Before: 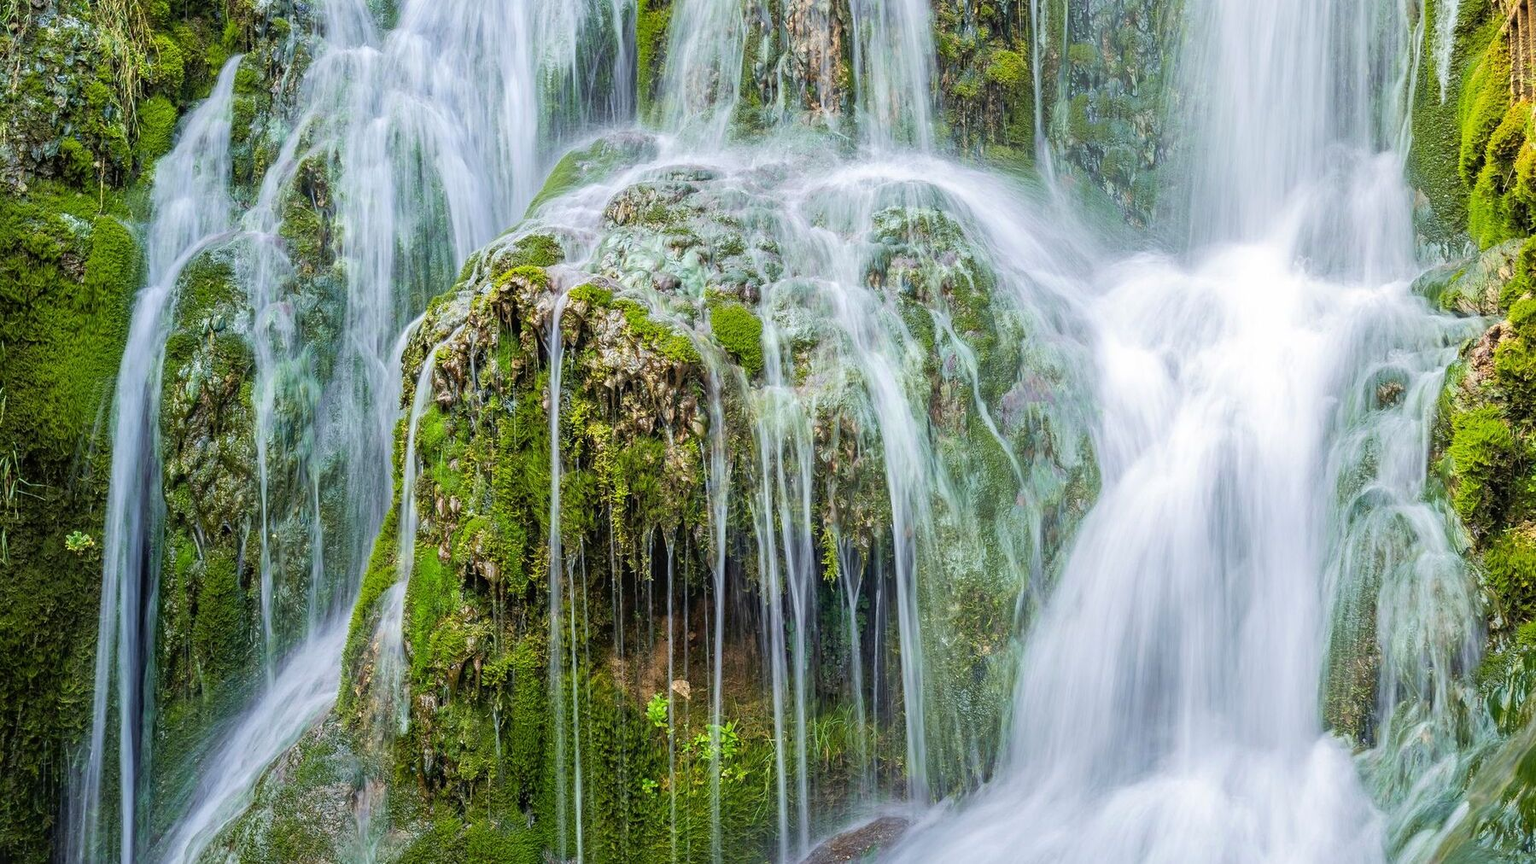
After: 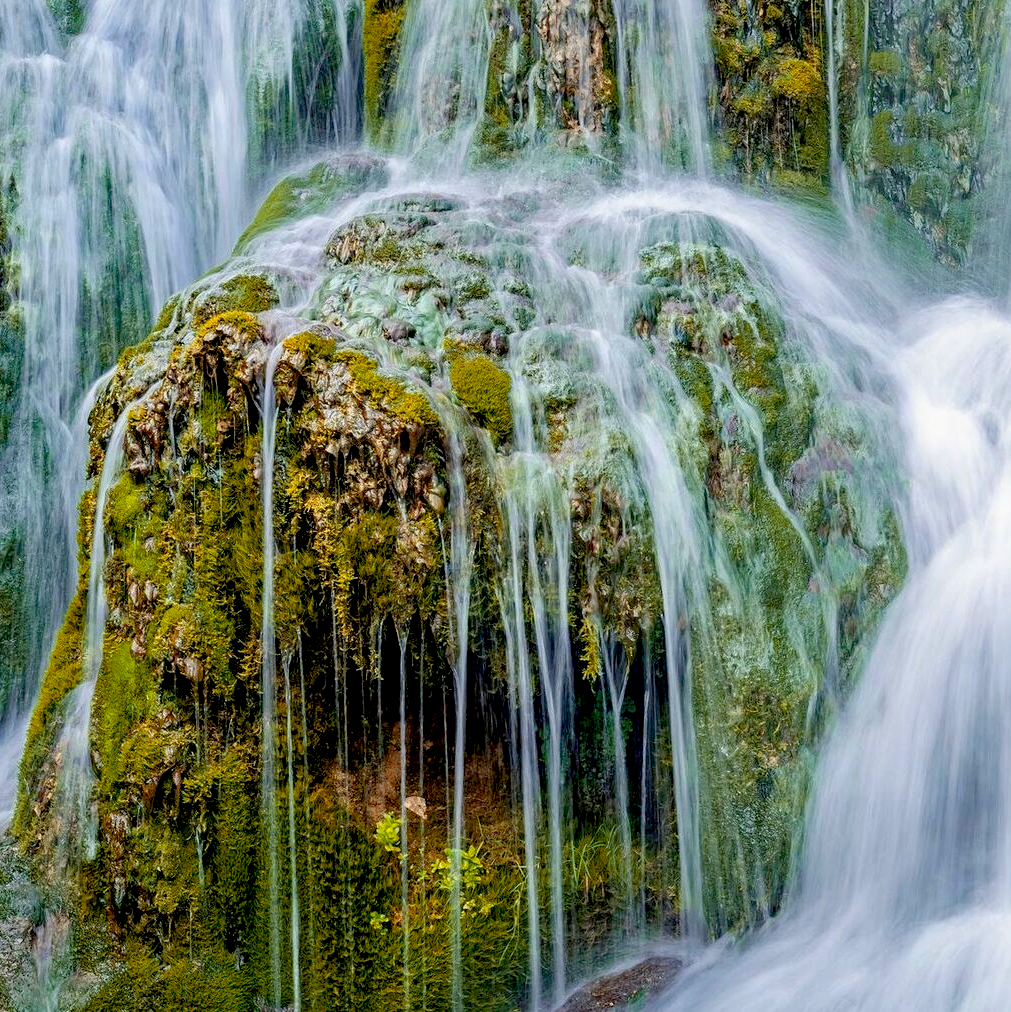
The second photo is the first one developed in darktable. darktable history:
crop: left 21.286%, right 22.486%
exposure: black level correction 0.029, exposure -0.074 EV, compensate exposure bias true, compensate highlight preservation false
haze removal: strength 0.279, distance 0.249, compatibility mode true, adaptive false
color zones: curves: ch1 [(0, 0.469) (0.072, 0.457) (0.243, 0.494) (0.429, 0.5) (0.571, 0.5) (0.714, 0.5) (0.857, 0.5) (1, 0.469)]; ch2 [(0, 0.499) (0.143, 0.467) (0.242, 0.436) (0.429, 0.493) (0.571, 0.5) (0.714, 0.5) (0.857, 0.5) (1, 0.499)]
